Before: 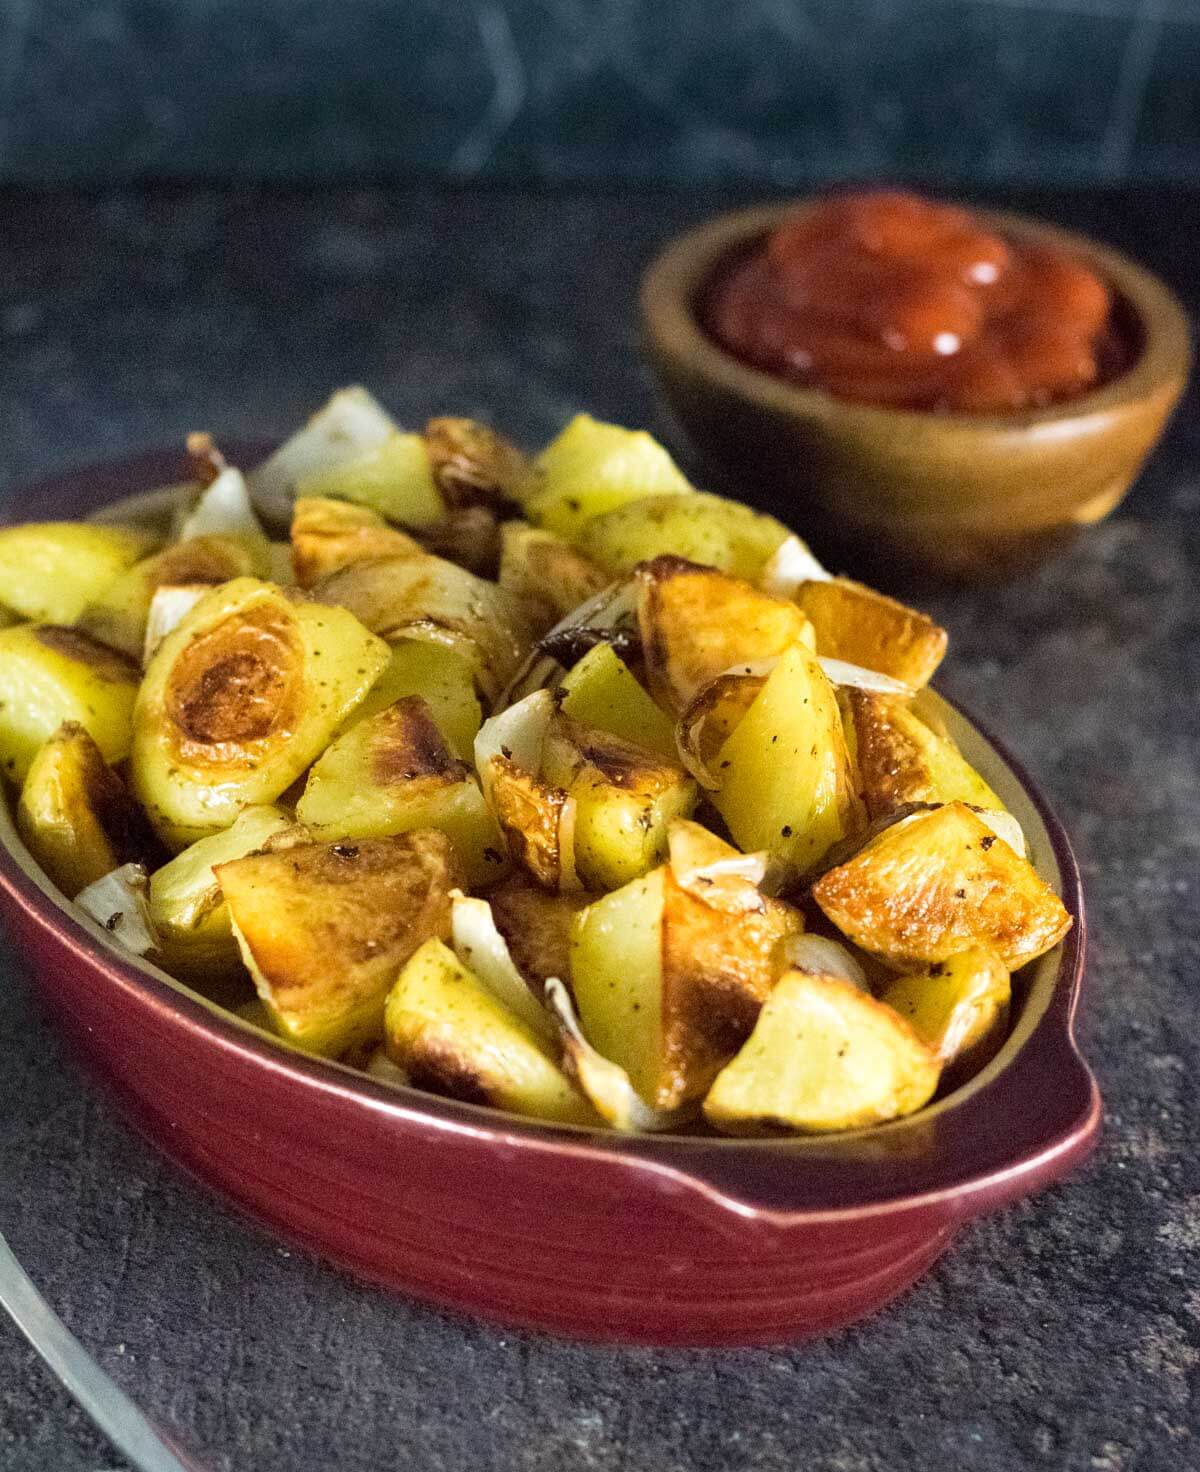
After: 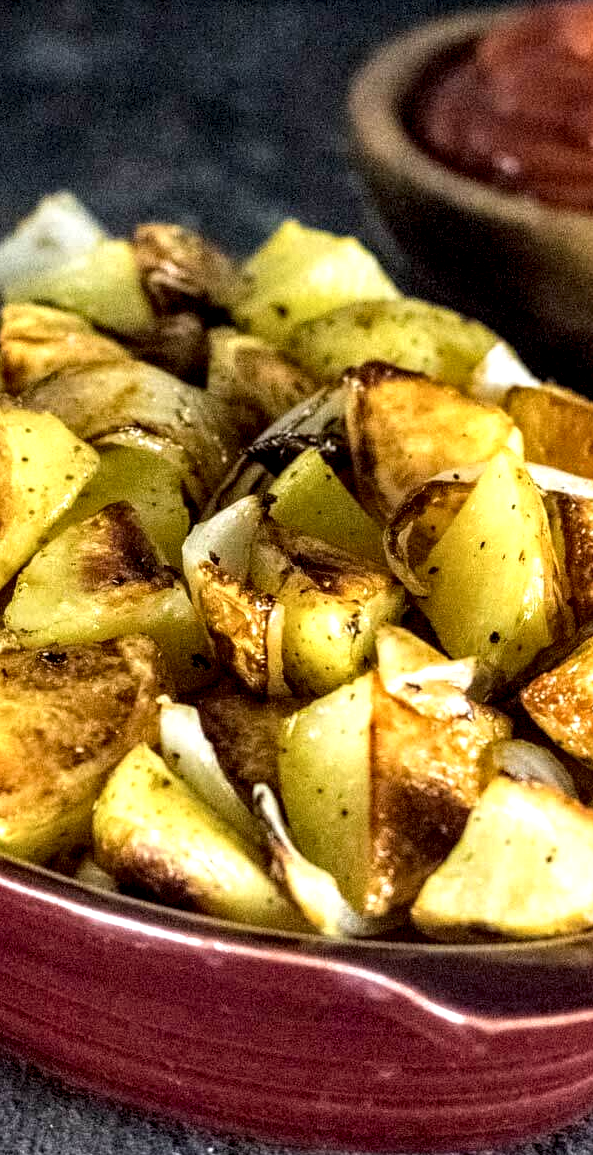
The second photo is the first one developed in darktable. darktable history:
crop and rotate: angle 0.02°, left 24.353%, top 13.219%, right 26.156%, bottom 8.224%
local contrast: highlights 20%, detail 197%
